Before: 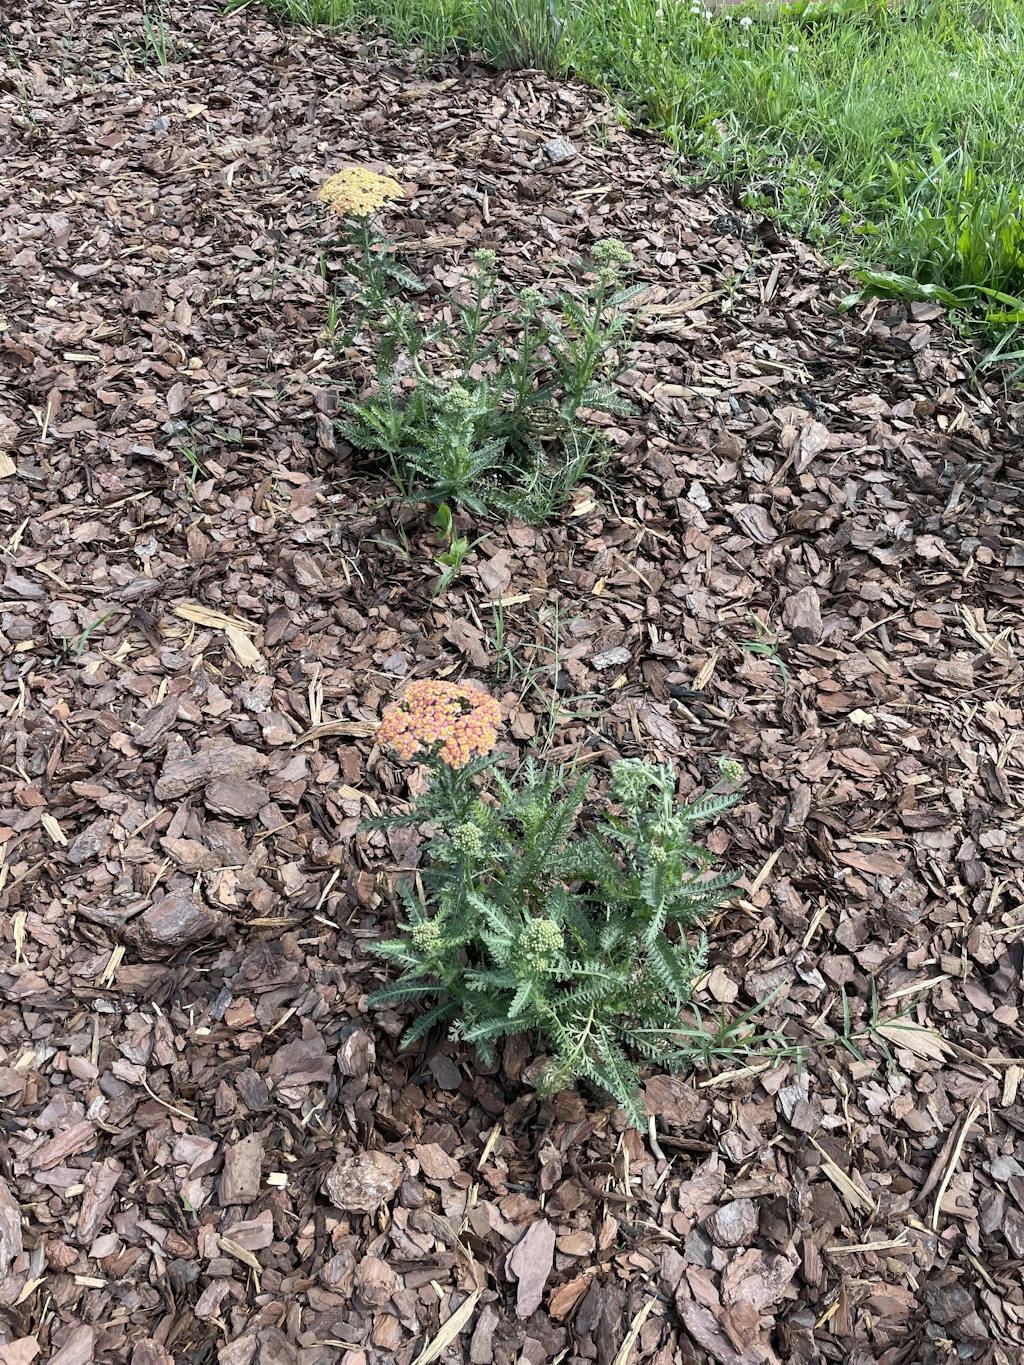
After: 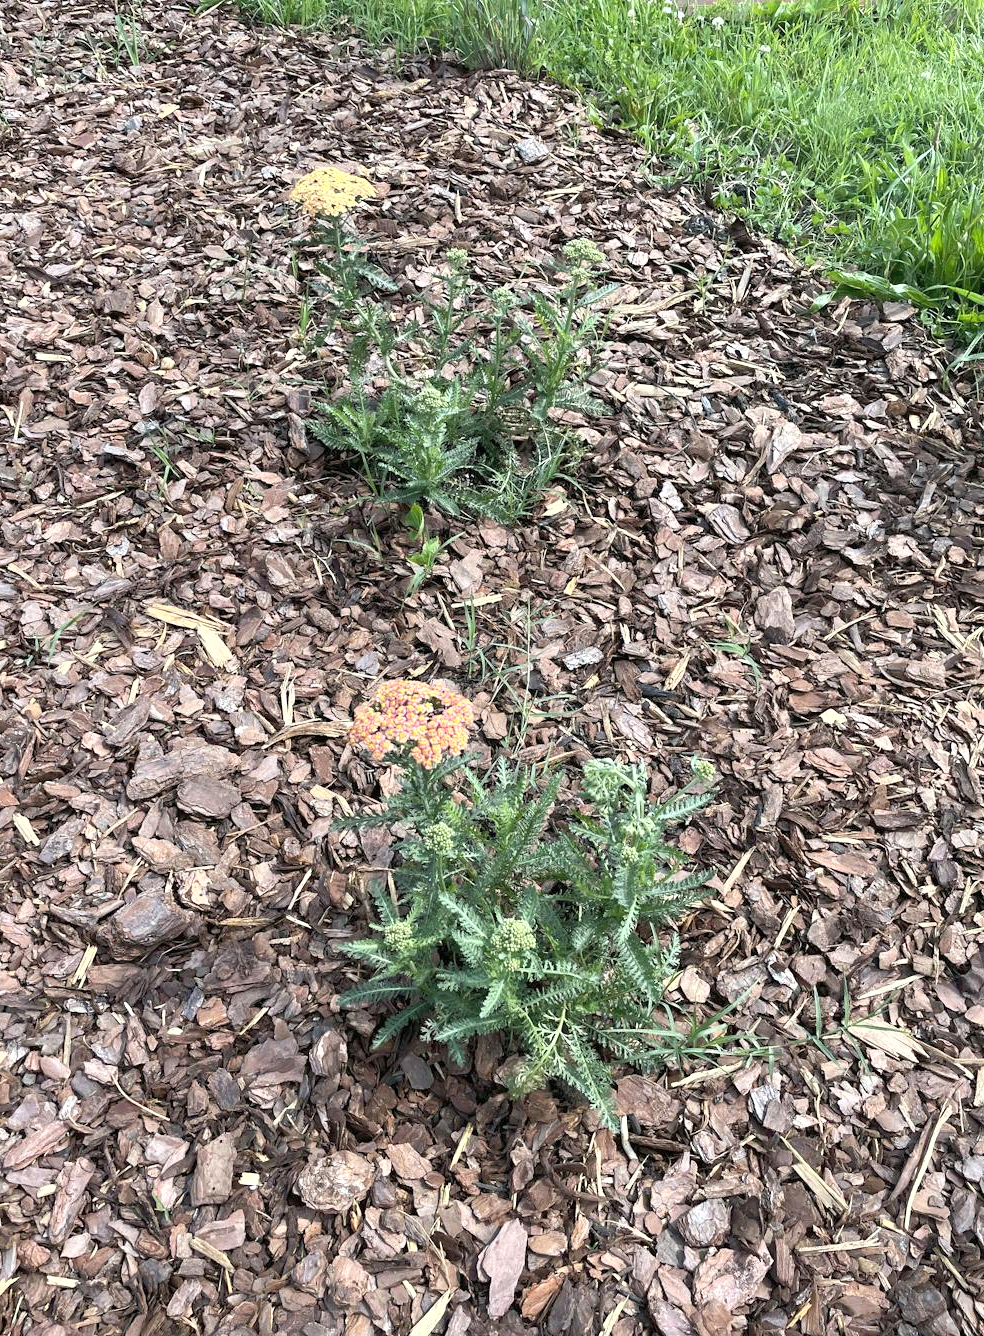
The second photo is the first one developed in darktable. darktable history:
crop and rotate: left 2.738%, right 1.163%, bottom 2.116%
shadows and highlights: shadows 43.38, highlights 6.73
exposure: black level correction 0, exposure 0.395 EV, compensate exposure bias true, compensate highlight preservation false
